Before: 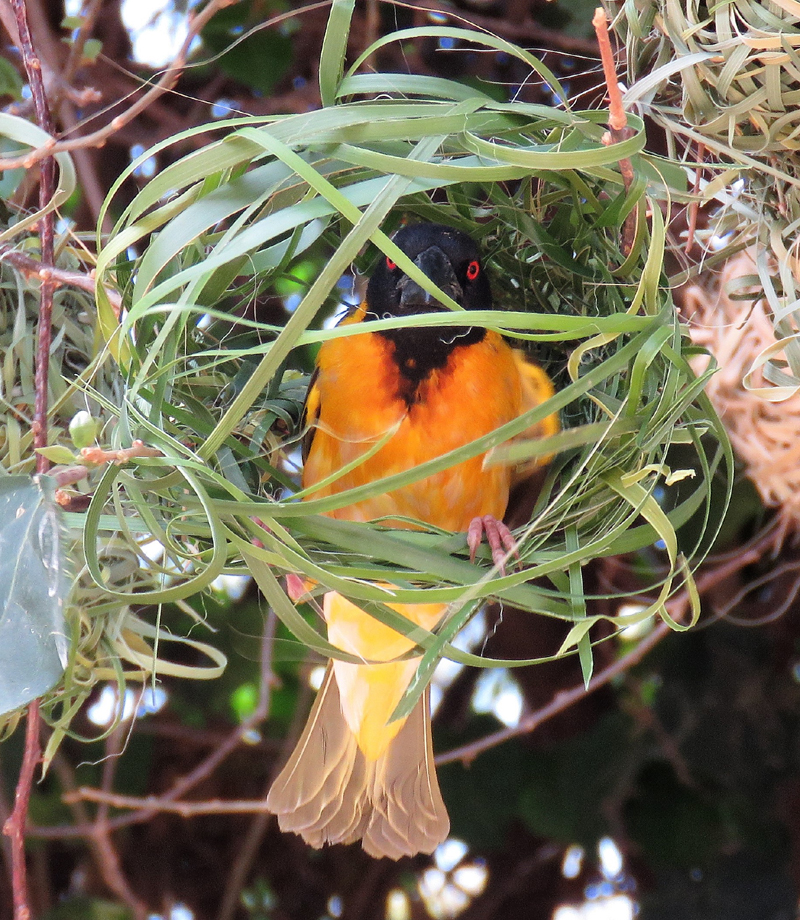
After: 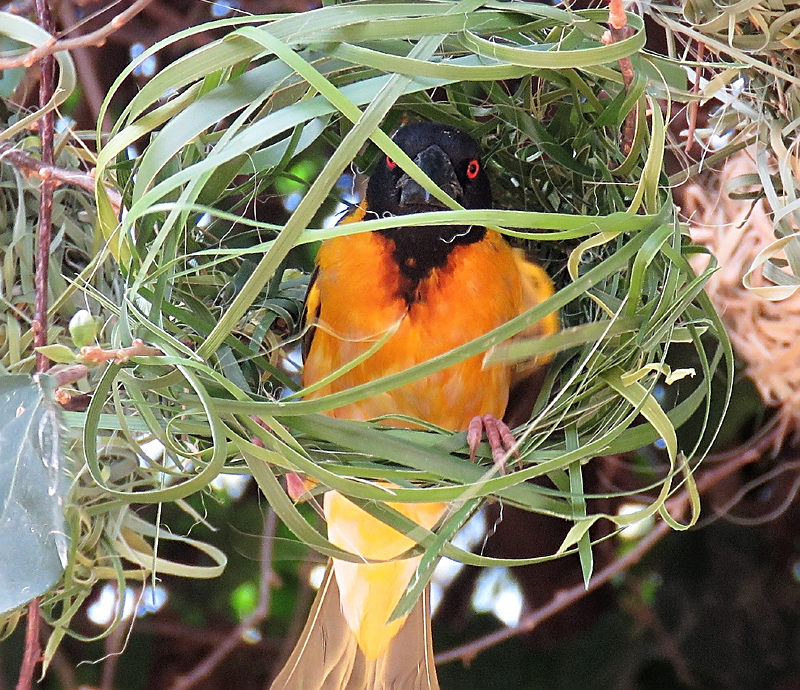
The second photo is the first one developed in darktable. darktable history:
sharpen: amount 0.6
crop: top 11.038%, bottom 13.962%
